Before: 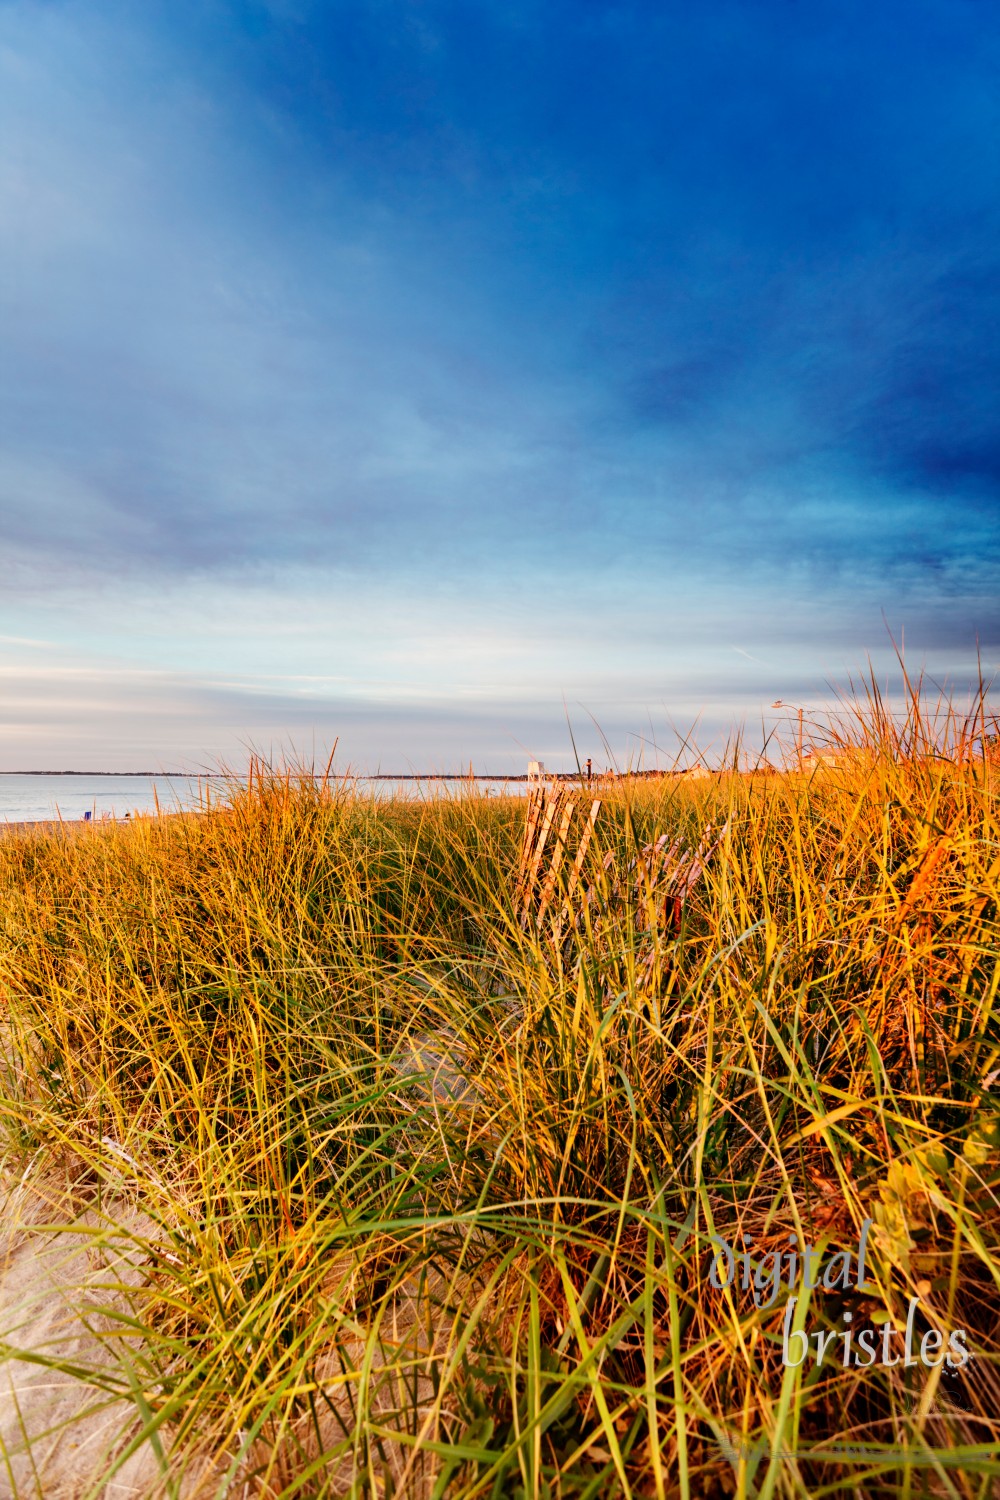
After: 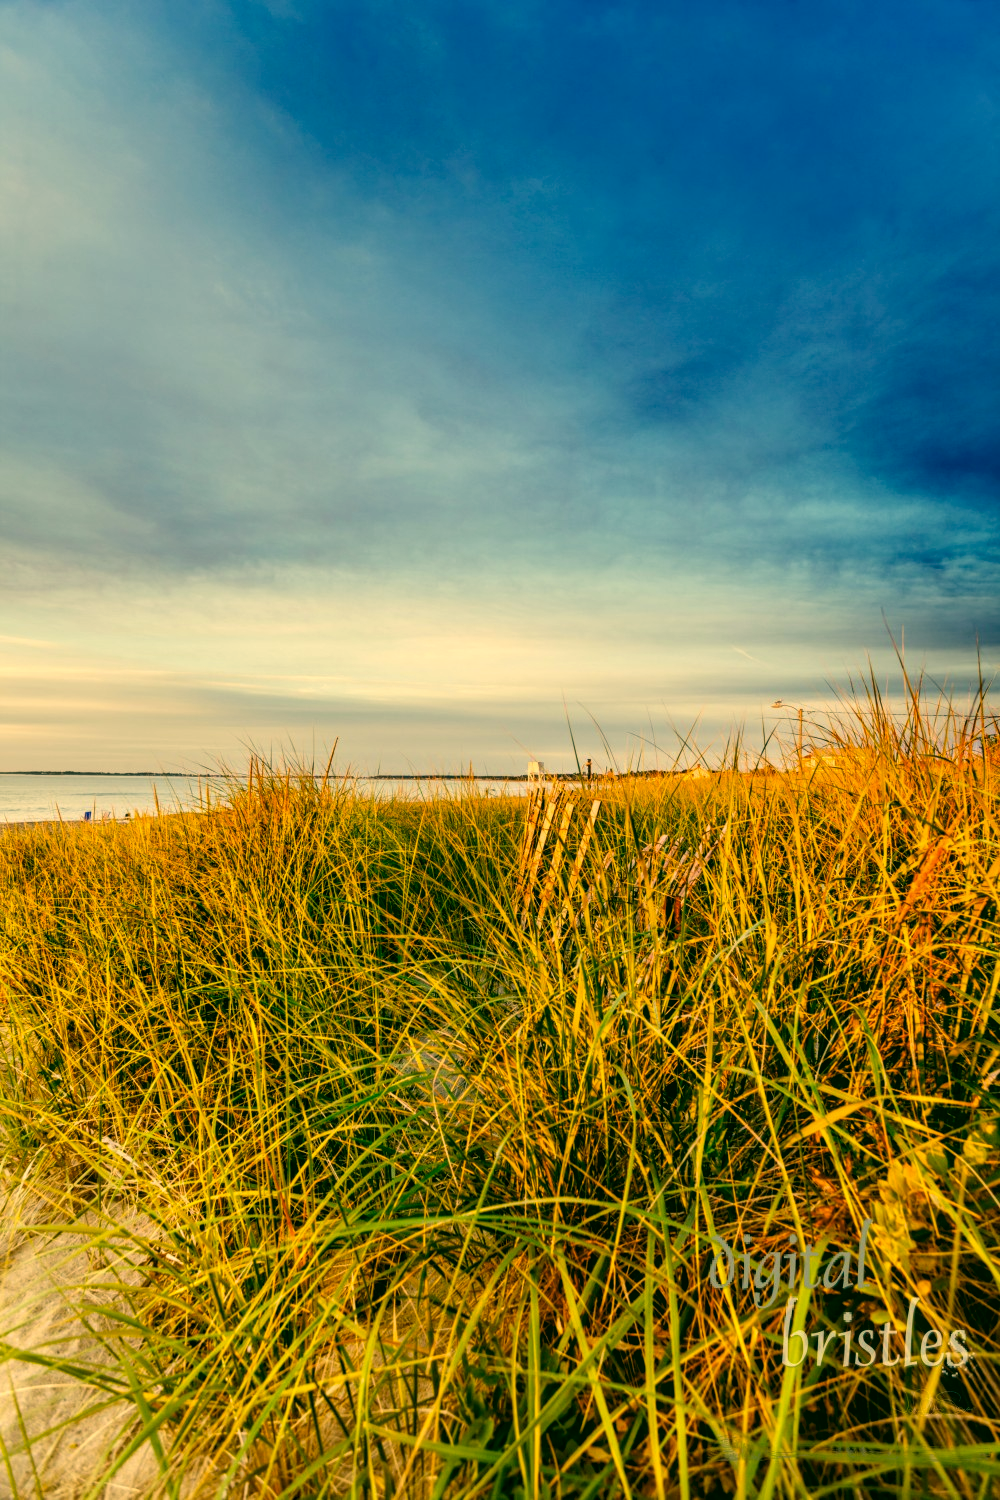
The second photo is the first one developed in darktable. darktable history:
color correction: highlights a* 5.62, highlights b* 33.57, shadows a* -25.86, shadows b* 4.02
local contrast: on, module defaults
